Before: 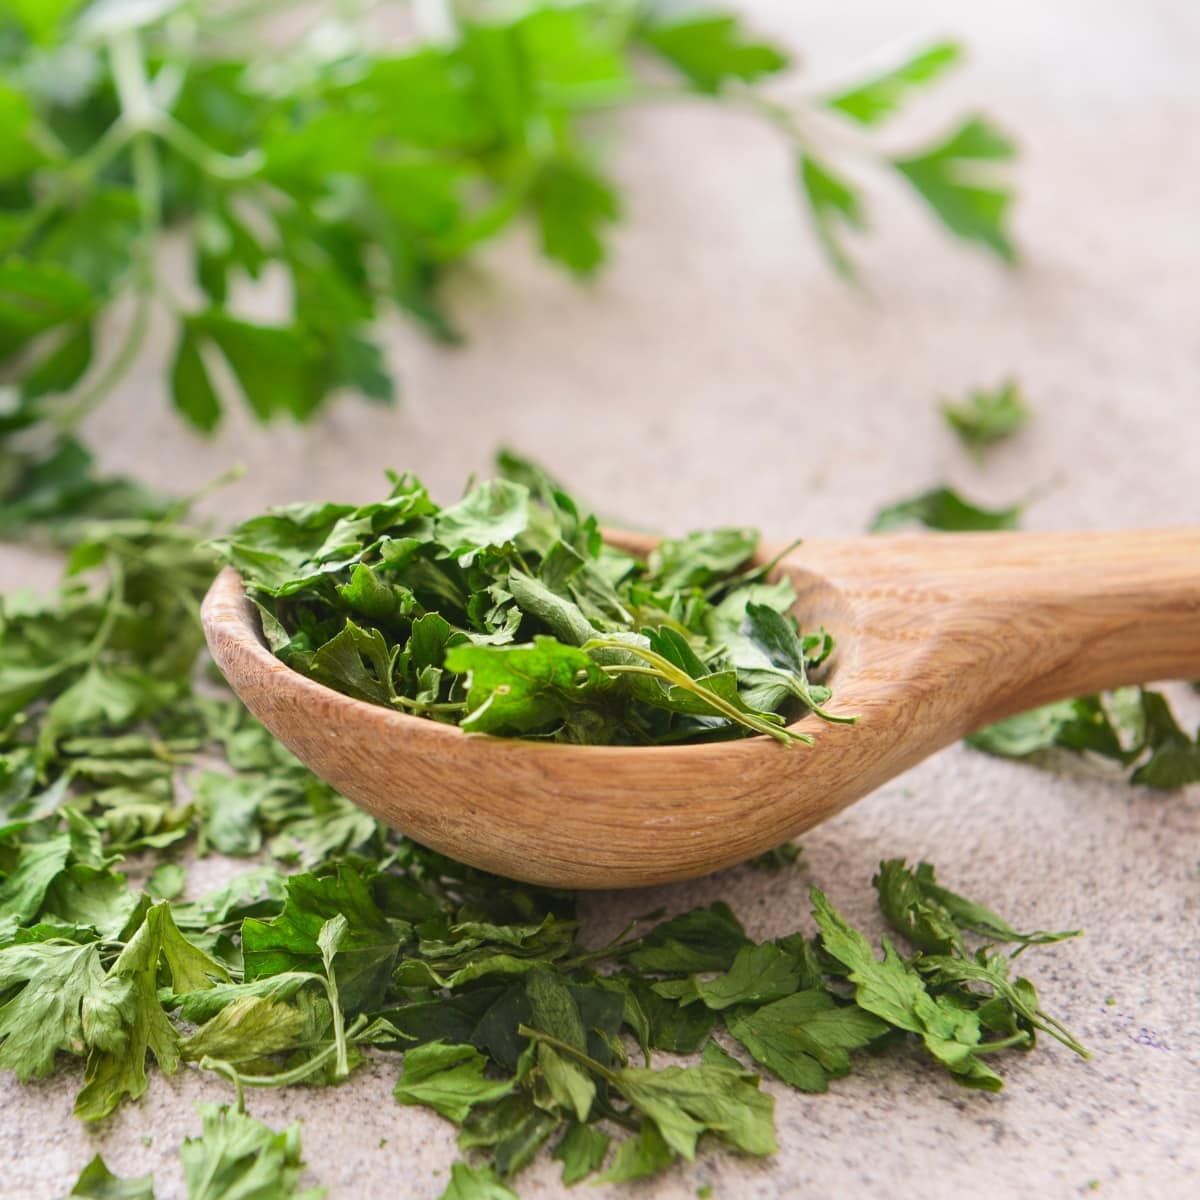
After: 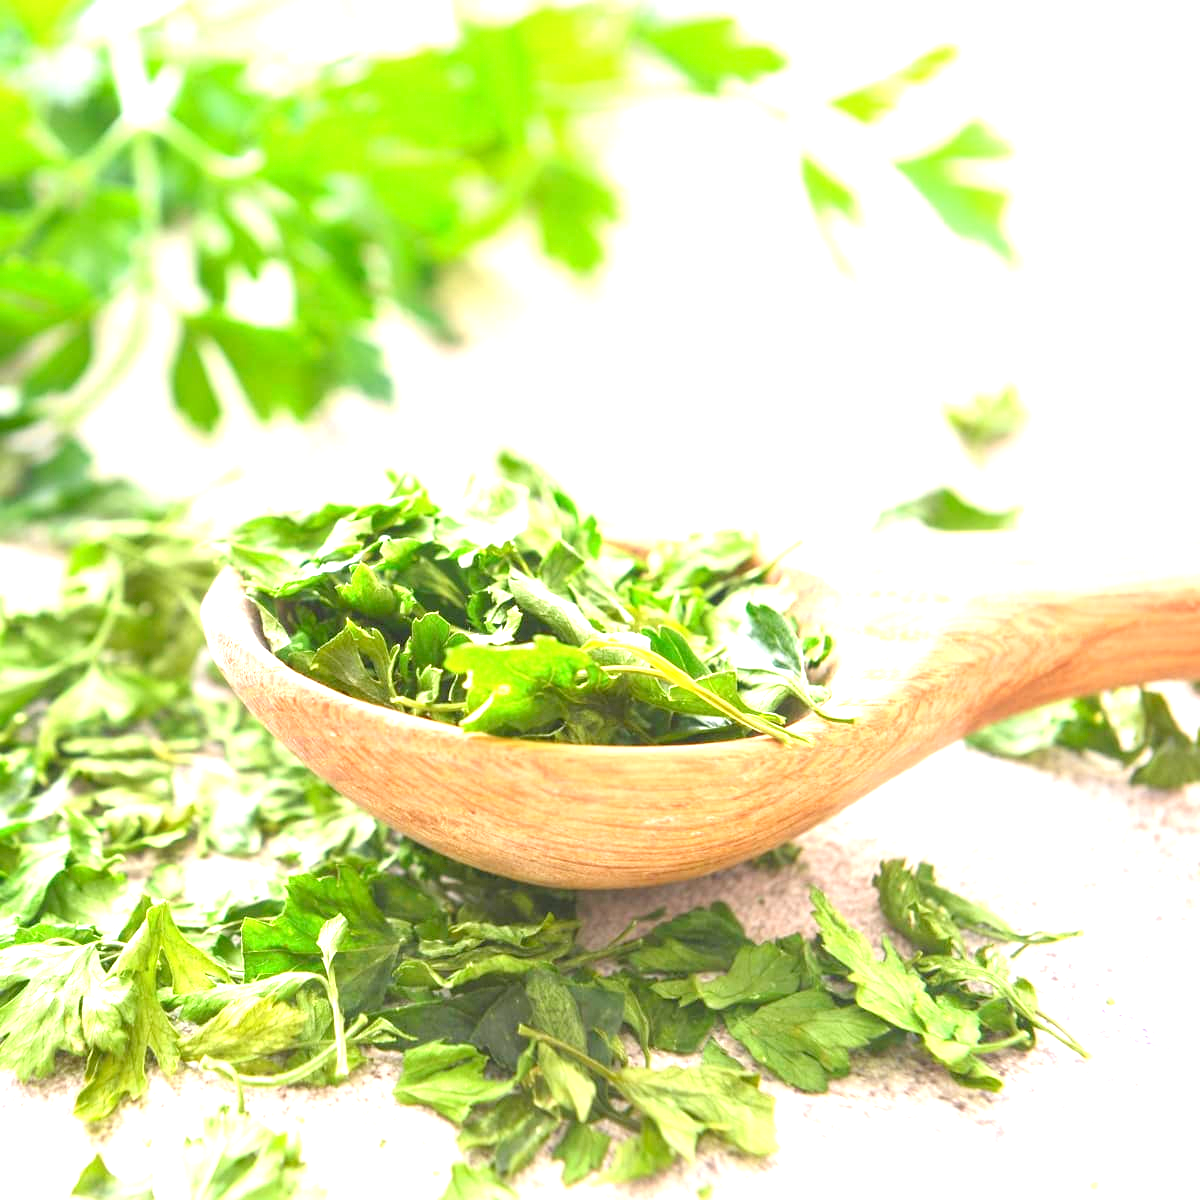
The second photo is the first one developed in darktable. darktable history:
exposure: black level correction 0, exposure 1.681 EV, compensate exposure bias true, compensate highlight preservation false
levels: levels [0, 0.445, 1]
